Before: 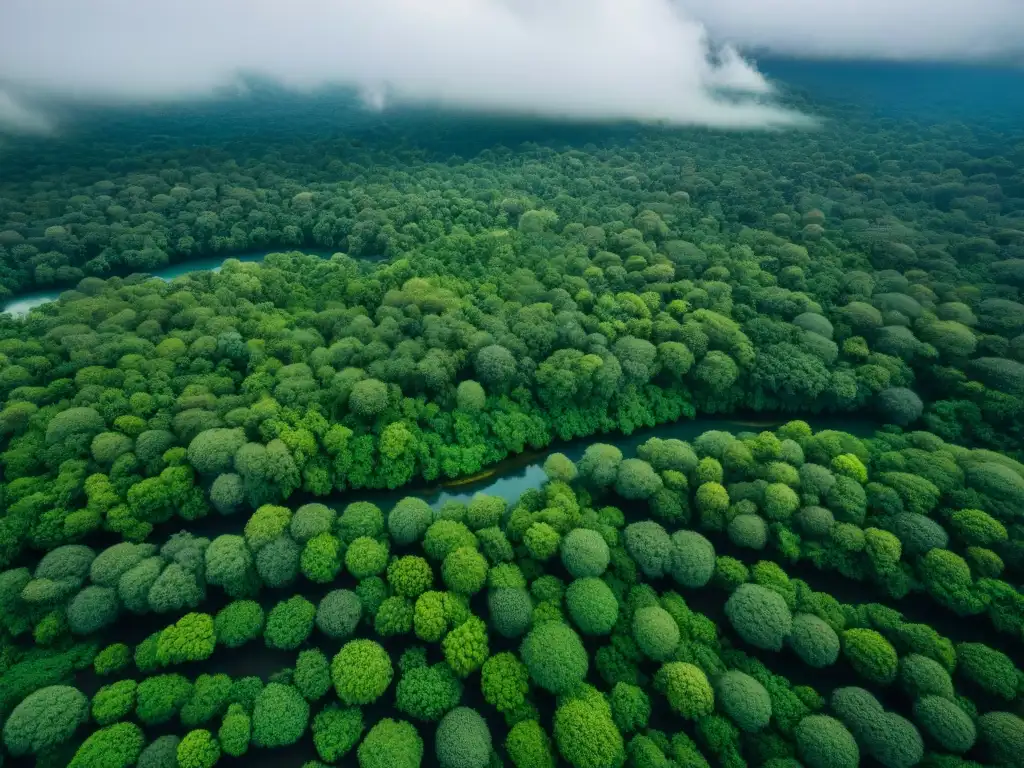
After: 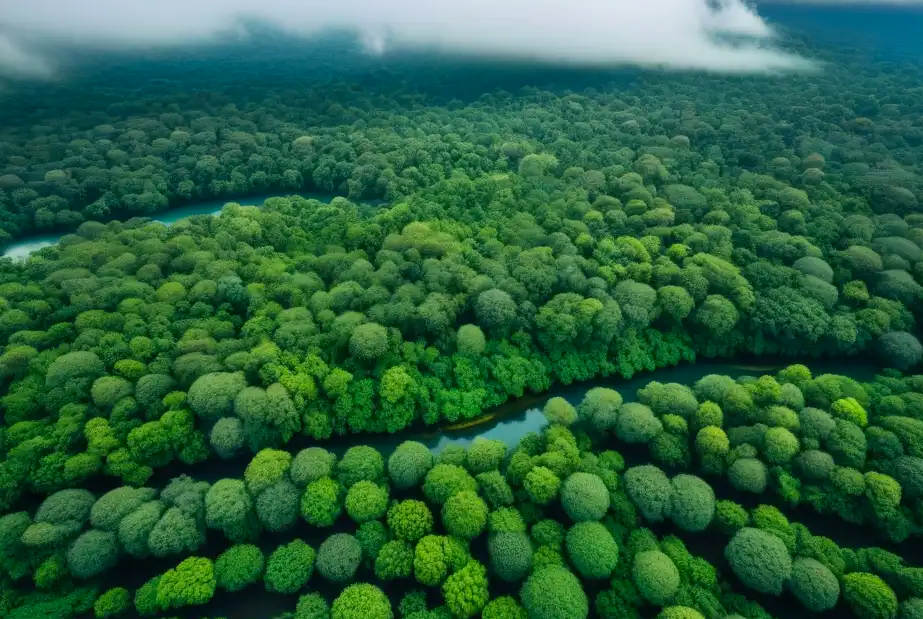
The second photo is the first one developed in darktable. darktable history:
crop: top 7.402%, right 9.816%, bottom 11.995%
contrast brightness saturation: contrast 0.097, brightness 0.035, saturation 0.087
